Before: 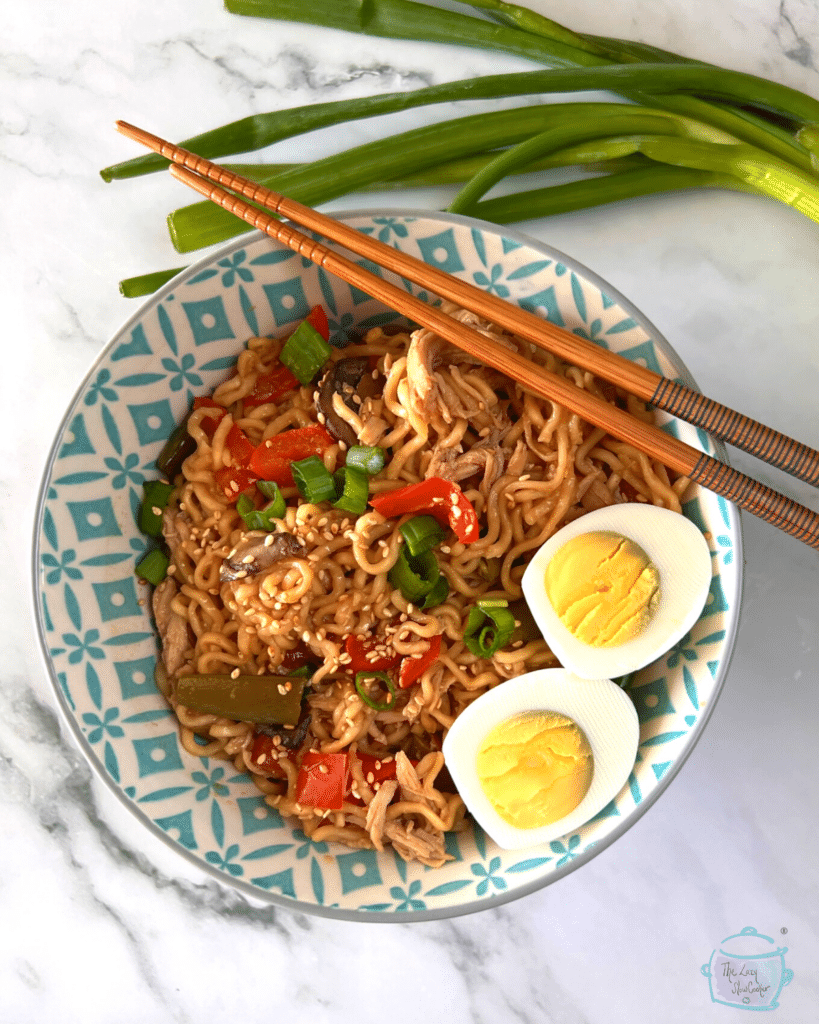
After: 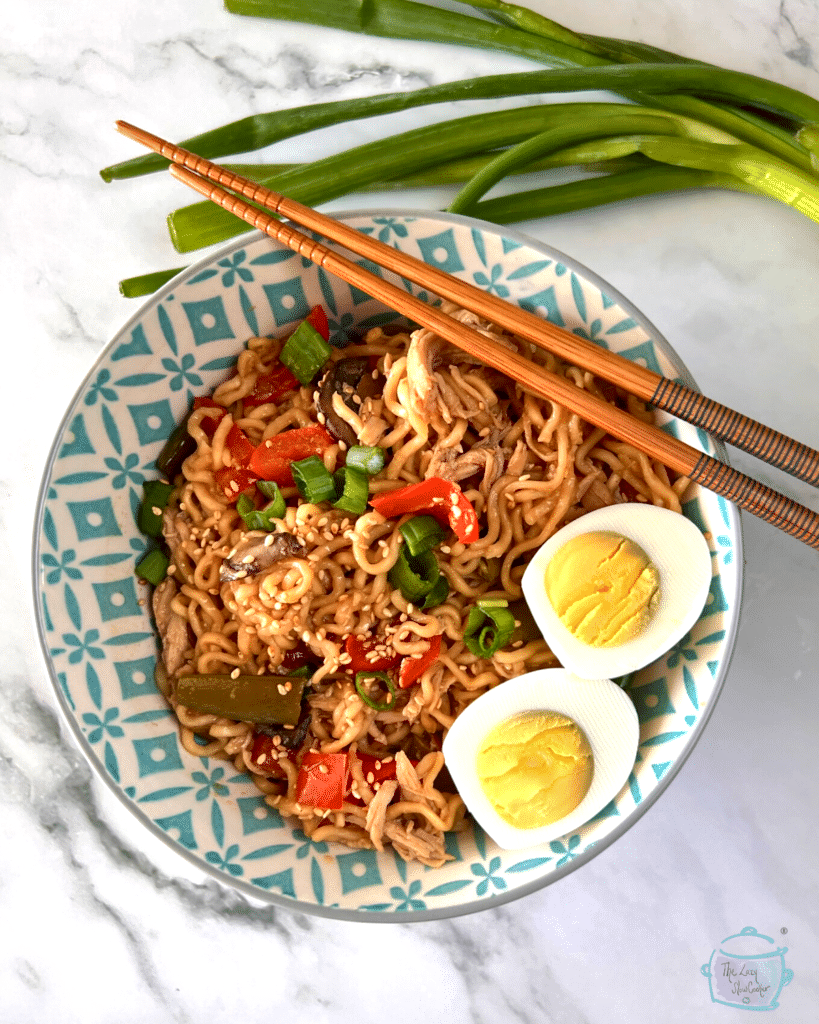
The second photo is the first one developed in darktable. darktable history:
base curve: curves: ch0 [(0, 0) (0.262, 0.32) (0.722, 0.705) (1, 1)]
local contrast: mode bilateral grid, contrast 25, coarseness 47, detail 151%, midtone range 0.2
